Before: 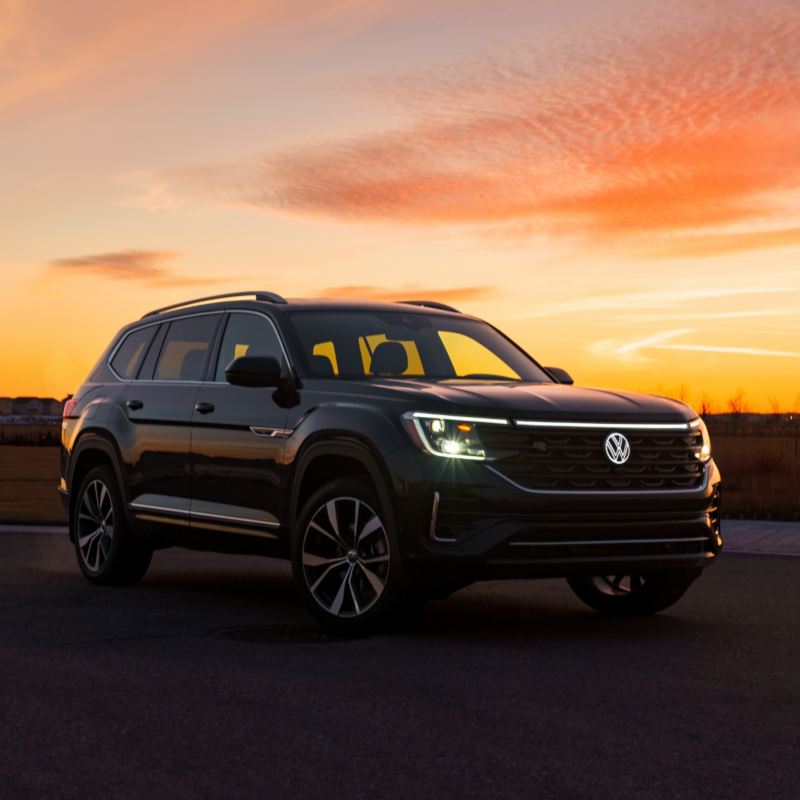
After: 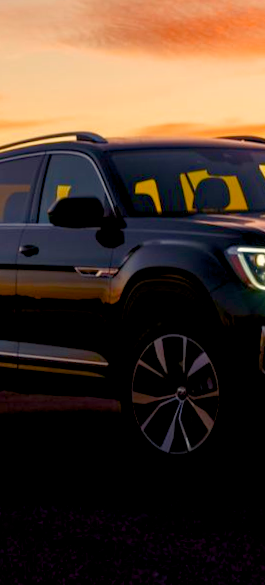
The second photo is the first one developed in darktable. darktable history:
crop and rotate: left 21.77%, top 18.528%, right 44.676%, bottom 2.997%
rotate and perspective: rotation -2°, crop left 0.022, crop right 0.978, crop top 0.049, crop bottom 0.951
color balance rgb: shadows lift › chroma 3%, shadows lift › hue 280.8°, power › hue 330°, highlights gain › chroma 3%, highlights gain › hue 75.6°, global offset › luminance -1%, perceptual saturation grading › global saturation 20%, perceptual saturation grading › highlights -25%, perceptual saturation grading › shadows 50%, global vibrance 20%
